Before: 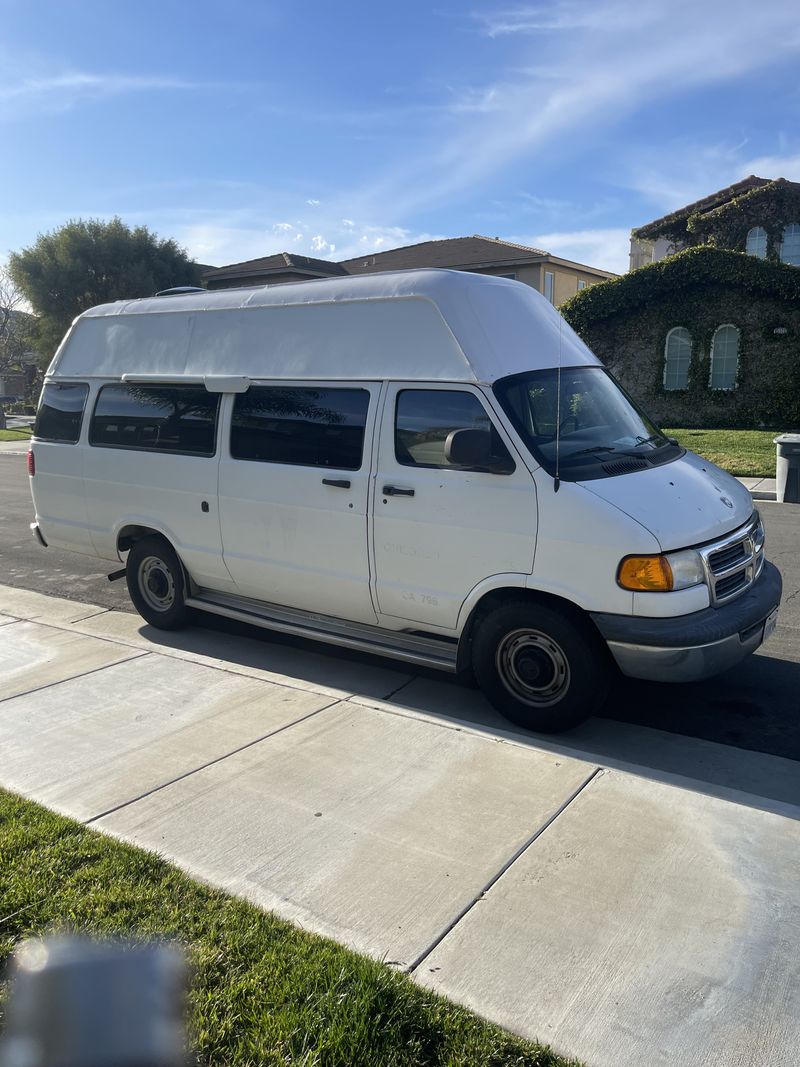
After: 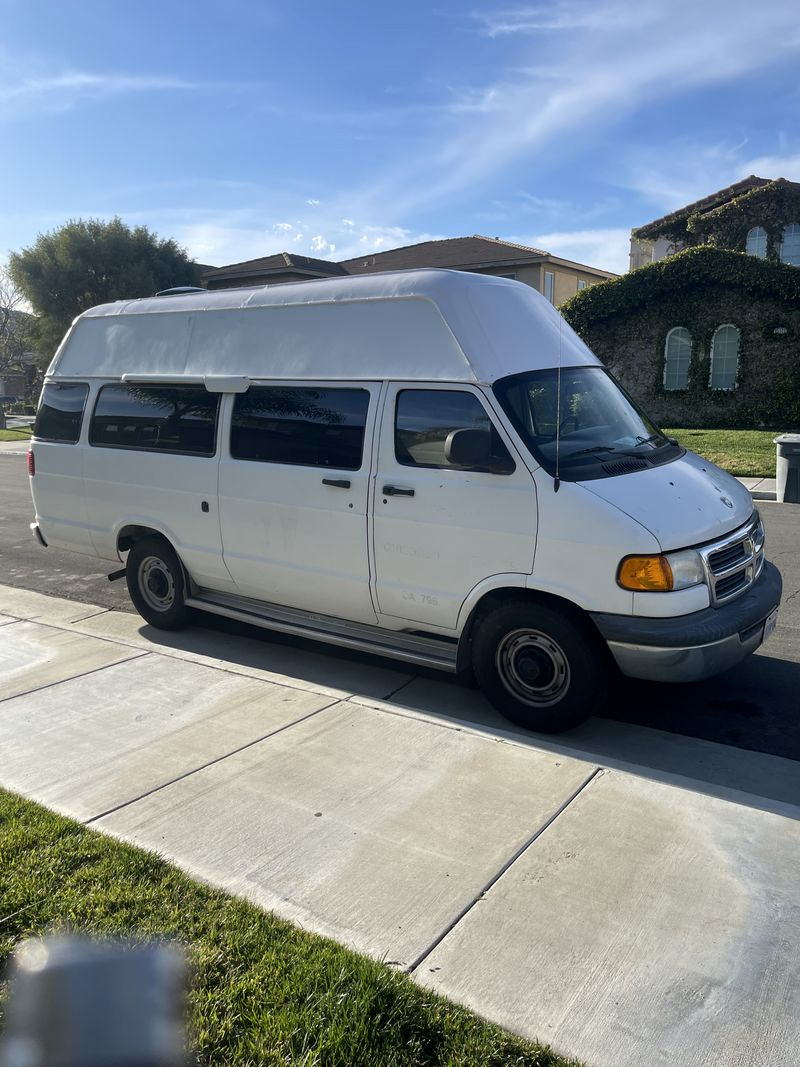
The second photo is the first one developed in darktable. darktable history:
local contrast: mode bilateral grid, contrast 21, coarseness 51, detail 121%, midtone range 0.2
